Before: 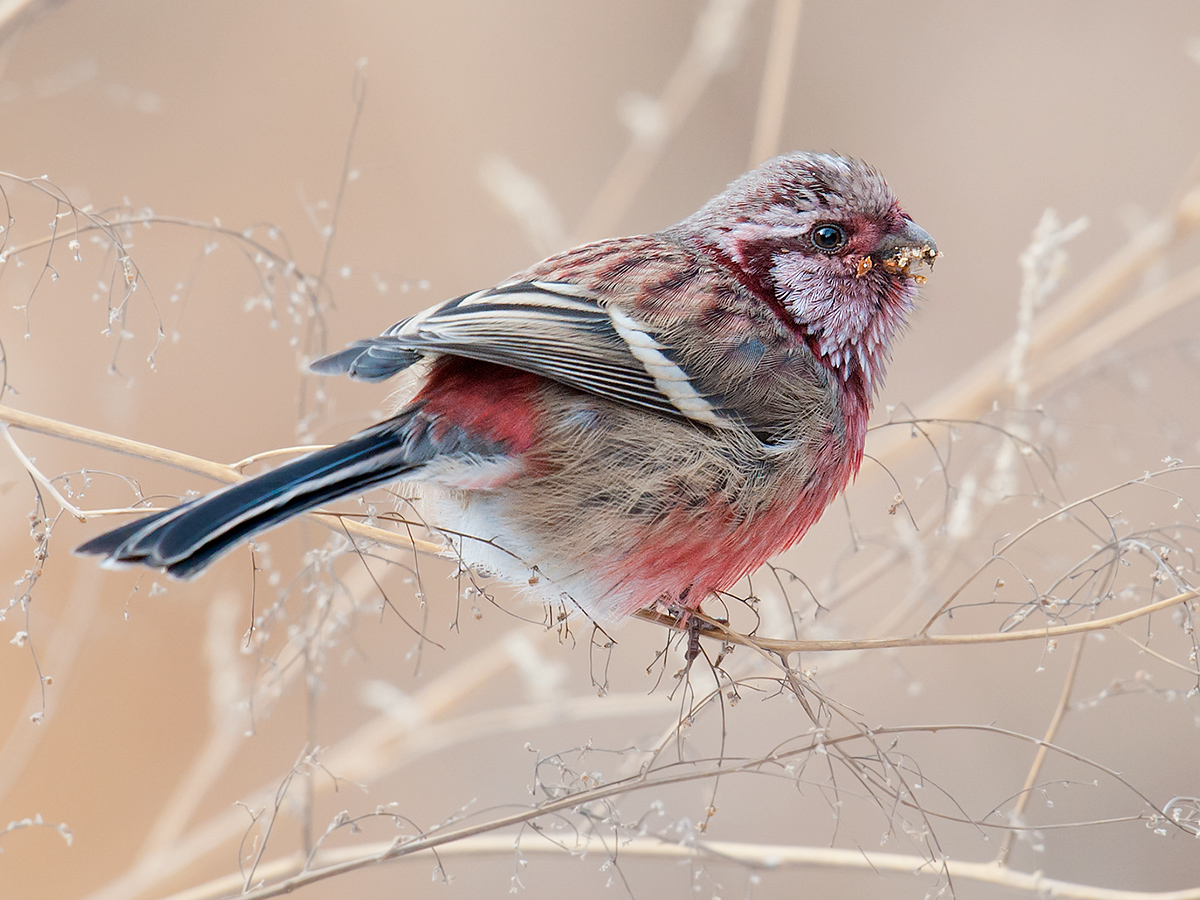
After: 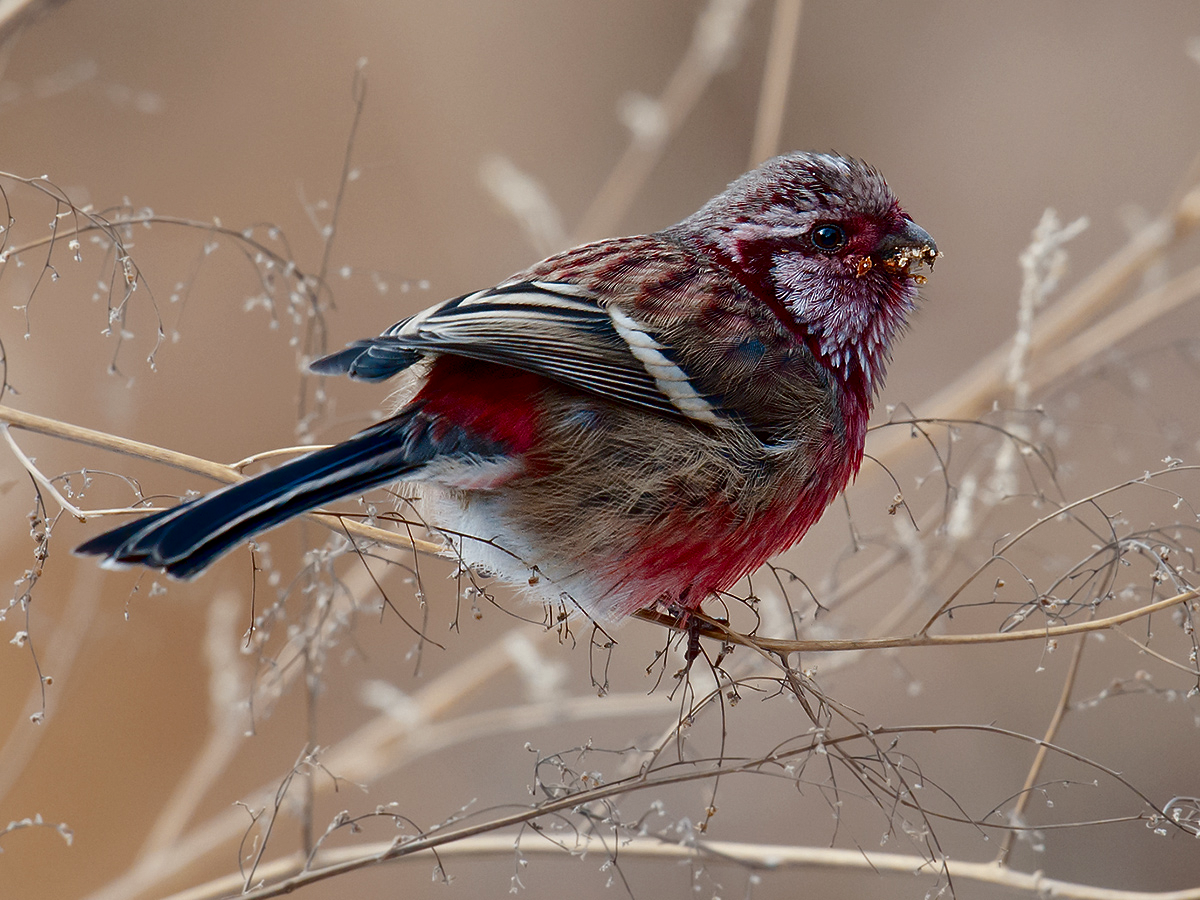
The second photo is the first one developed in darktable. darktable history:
contrast brightness saturation: contrast 0.09, brightness -0.592, saturation 0.166
